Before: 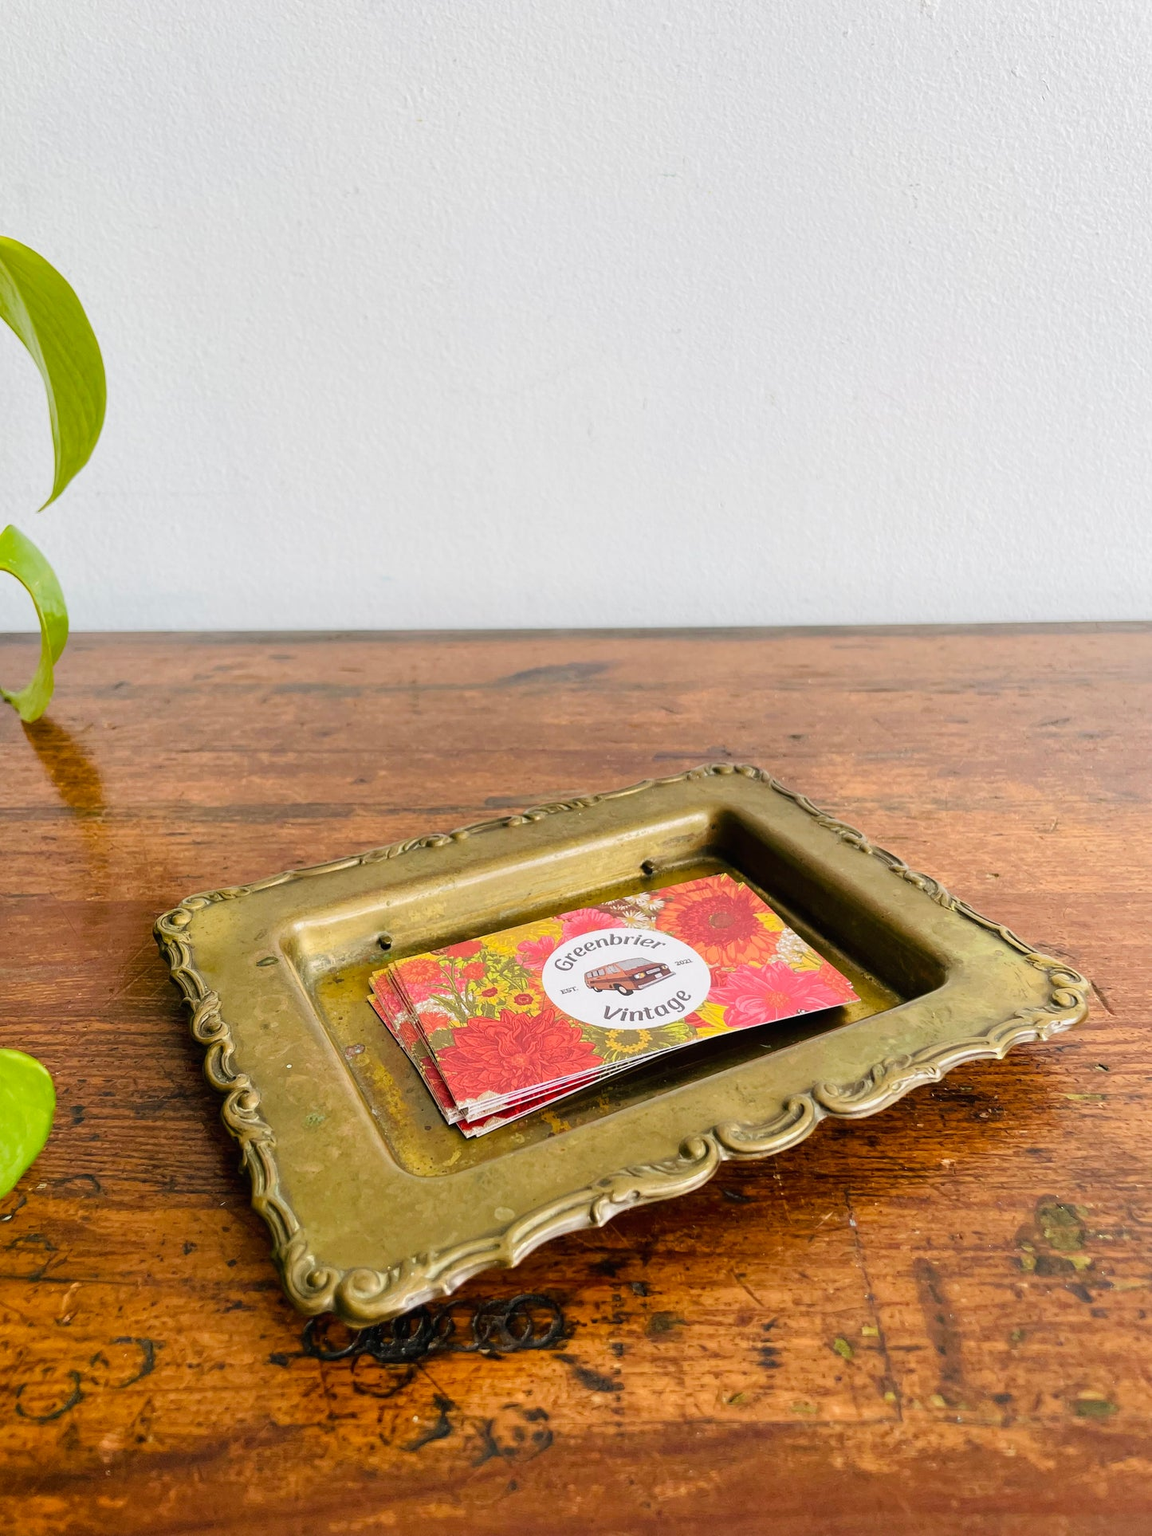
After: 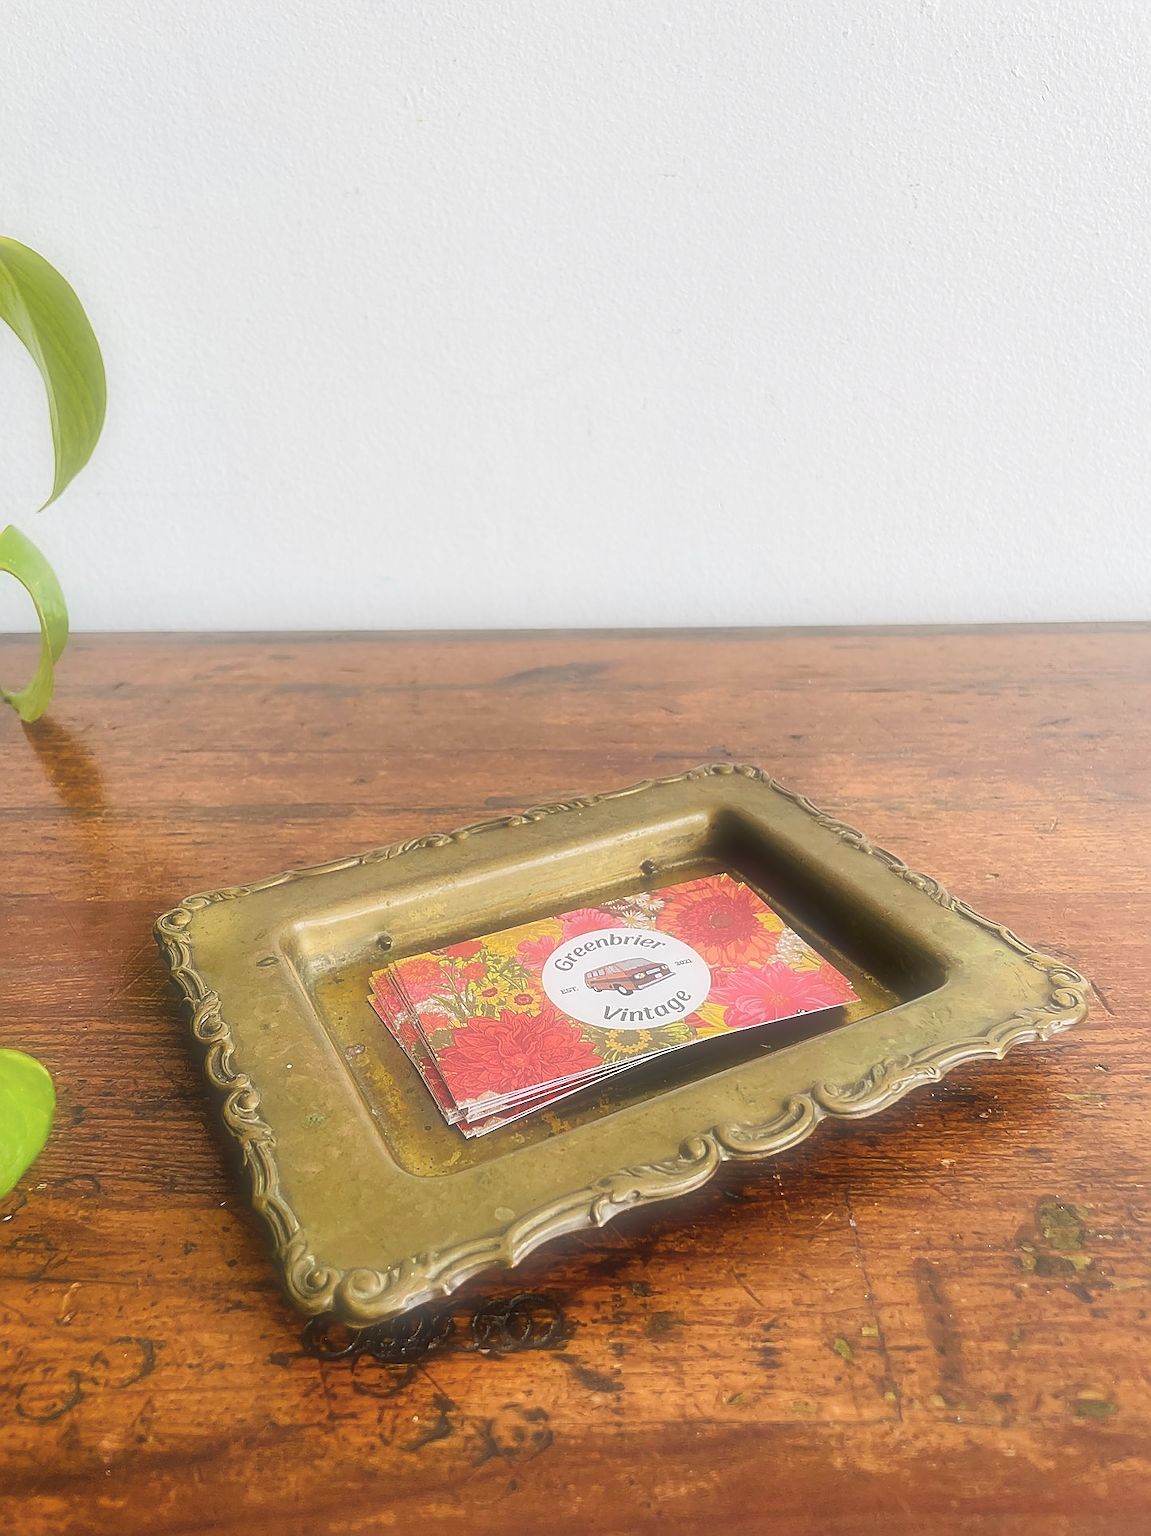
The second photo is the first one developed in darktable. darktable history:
soften: size 60.24%, saturation 65.46%, brightness 0.506 EV, mix 25.7%
sharpen: radius 1.4, amount 1.25, threshold 0.7
